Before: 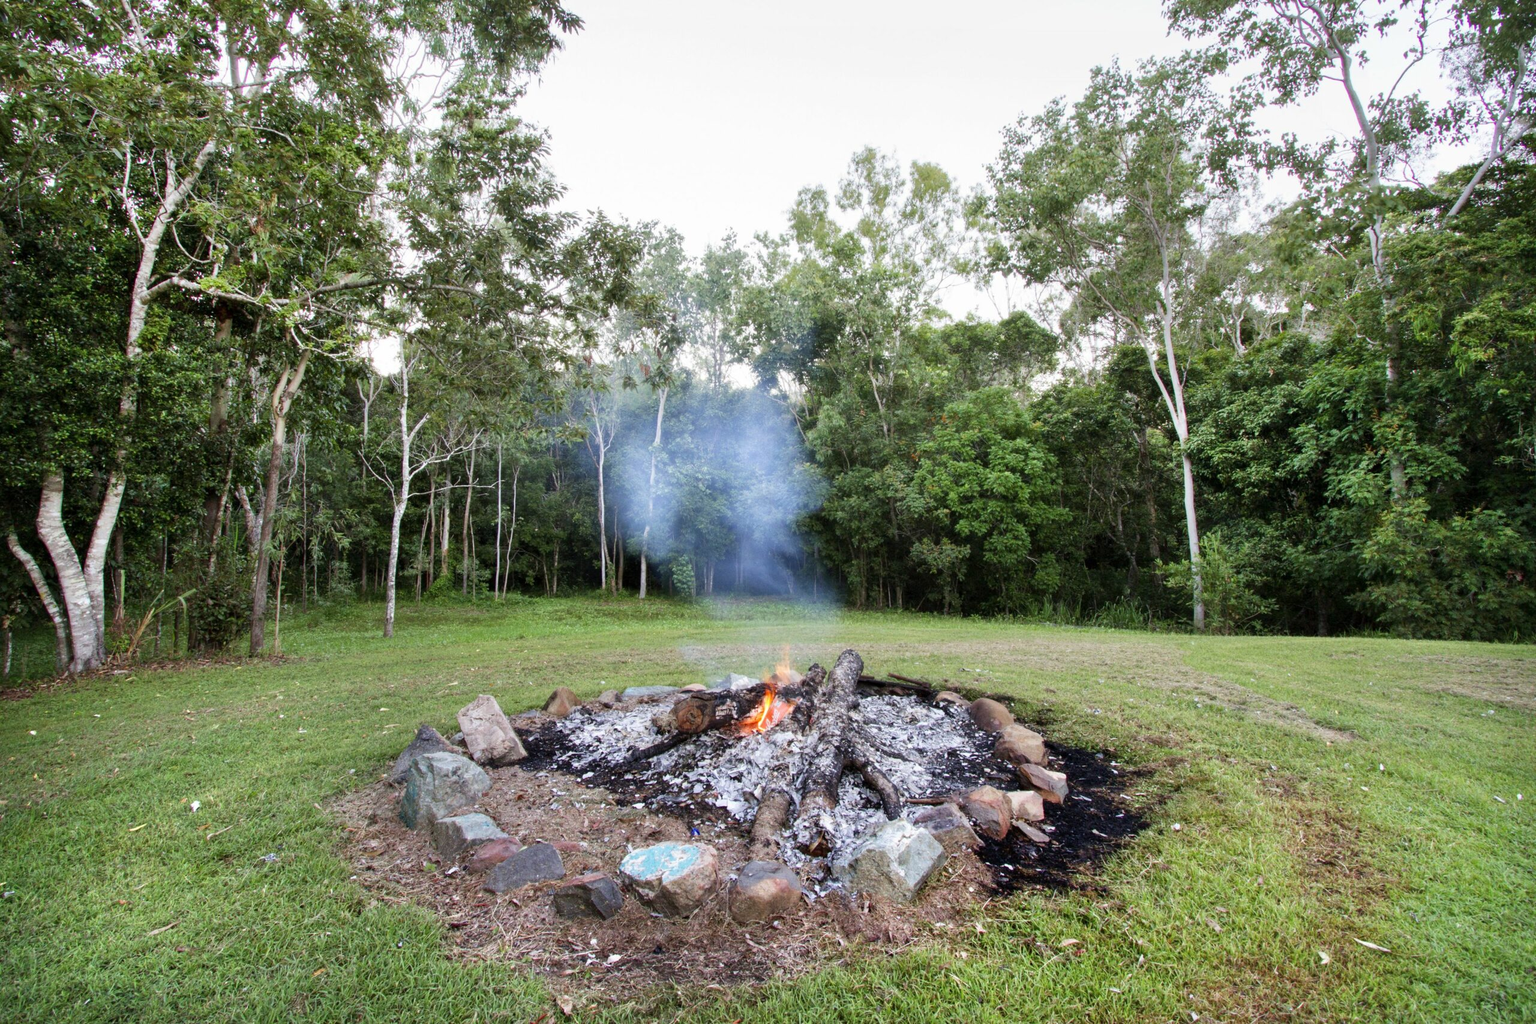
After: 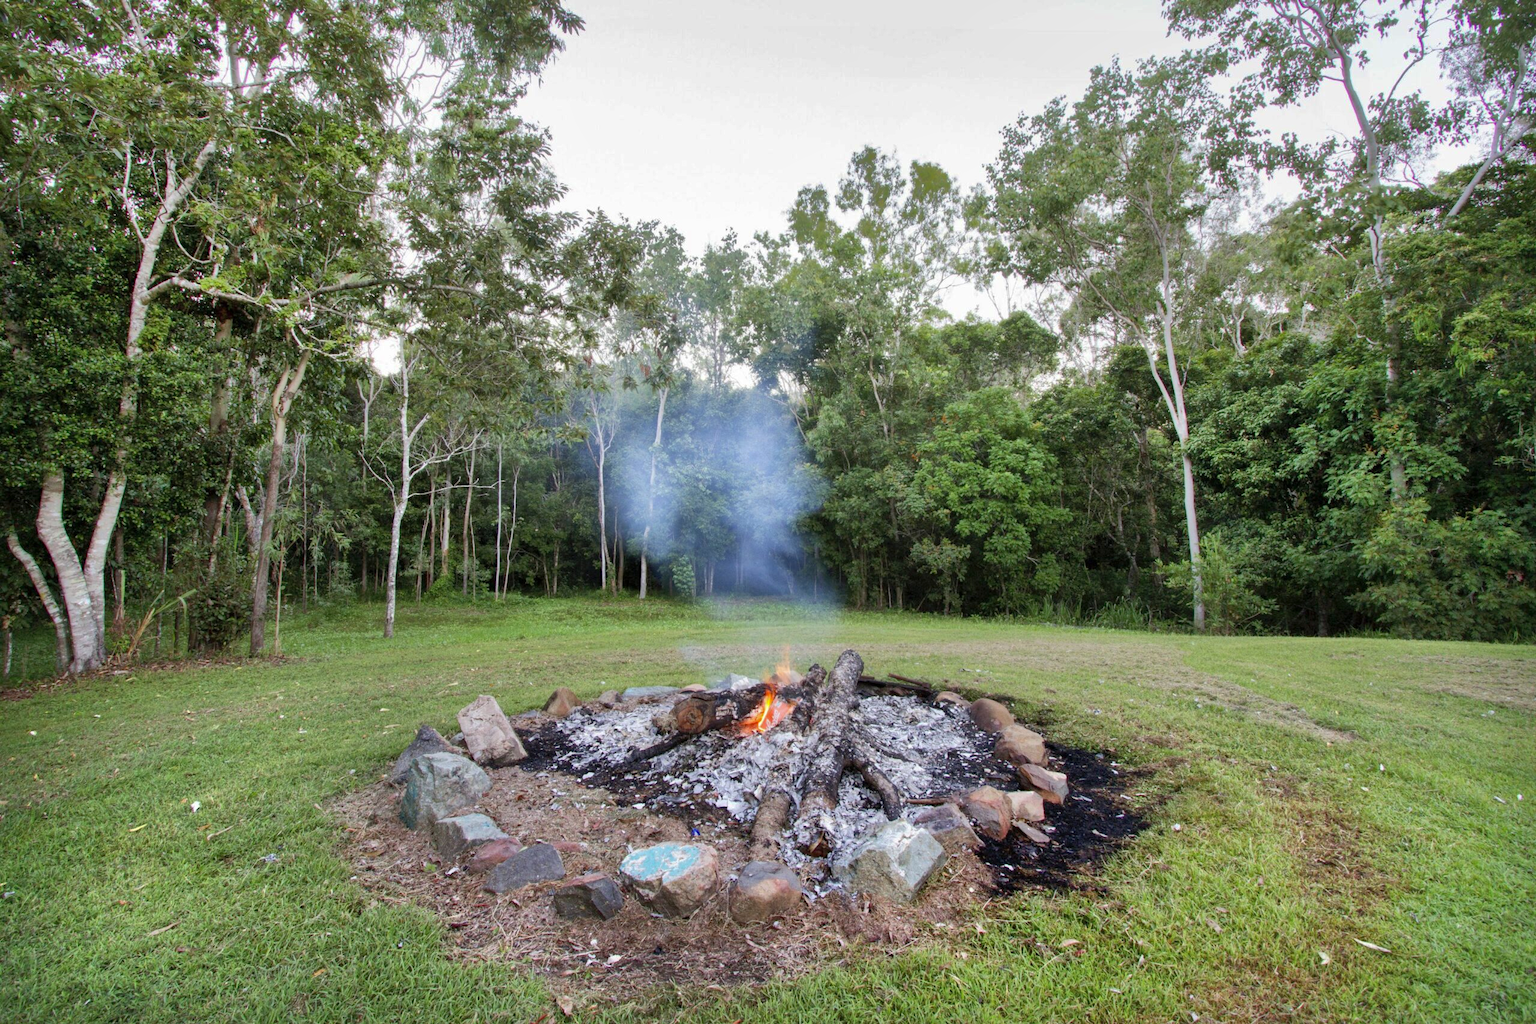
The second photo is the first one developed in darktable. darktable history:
shadows and highlights: highlights -59.93, highlights color adjustment 89.77%
